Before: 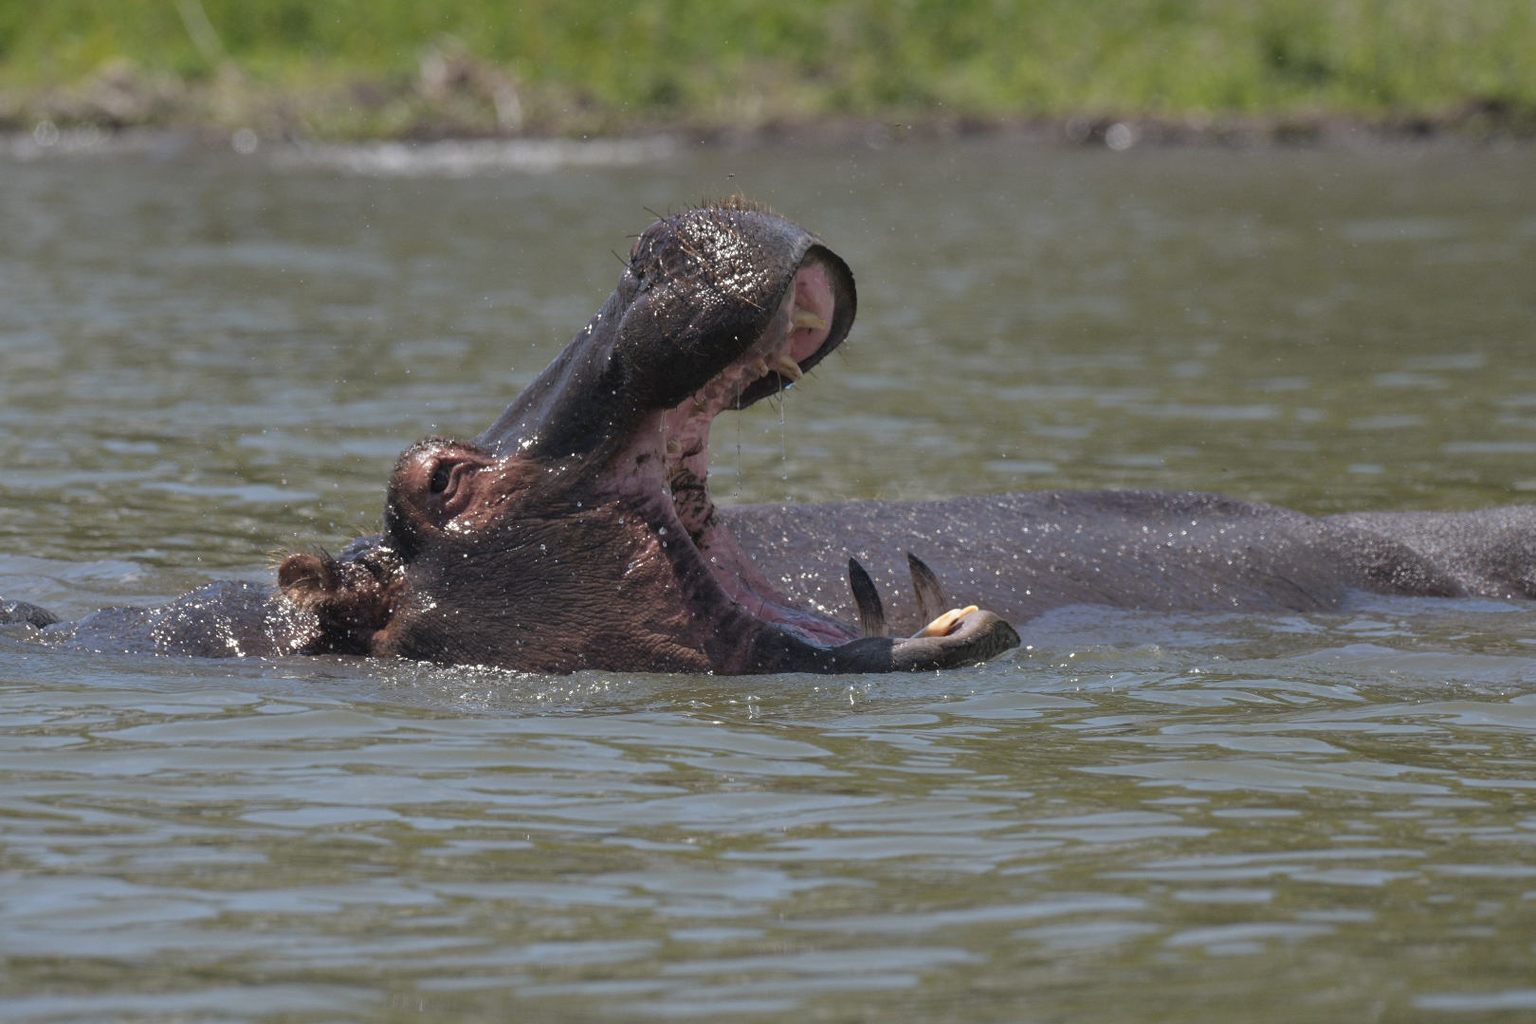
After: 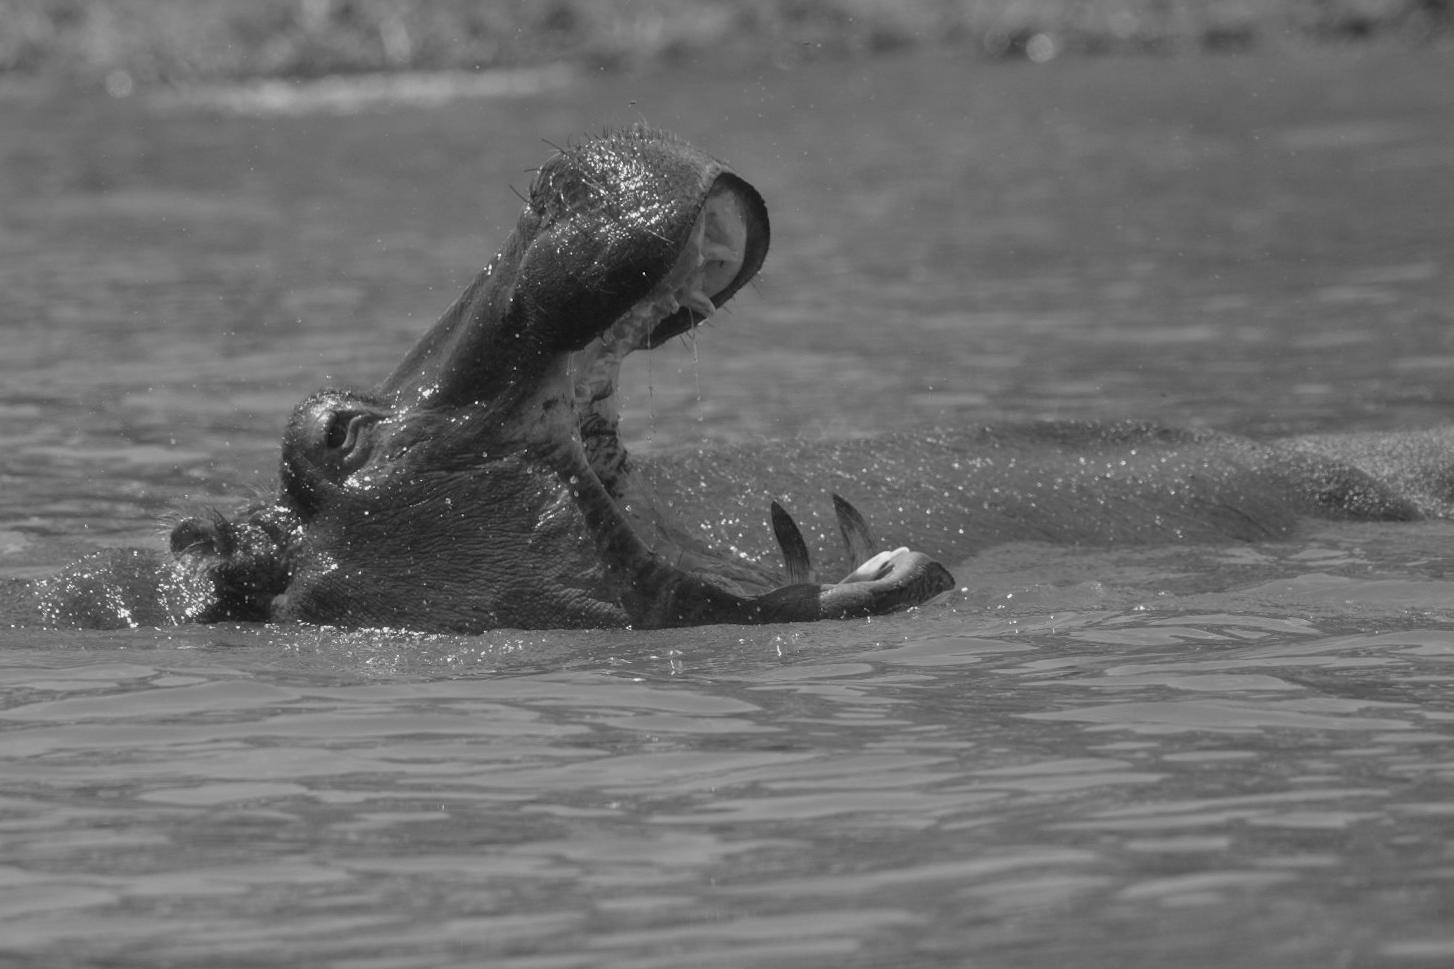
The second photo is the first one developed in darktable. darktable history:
haze removal: strength -0.1, adaptive false
monochrome: a -11.7, b 1.62, size 0.5, highlights 0.38
crop and rotate: angle 1.96°, left 5.673%, top 5.673%
